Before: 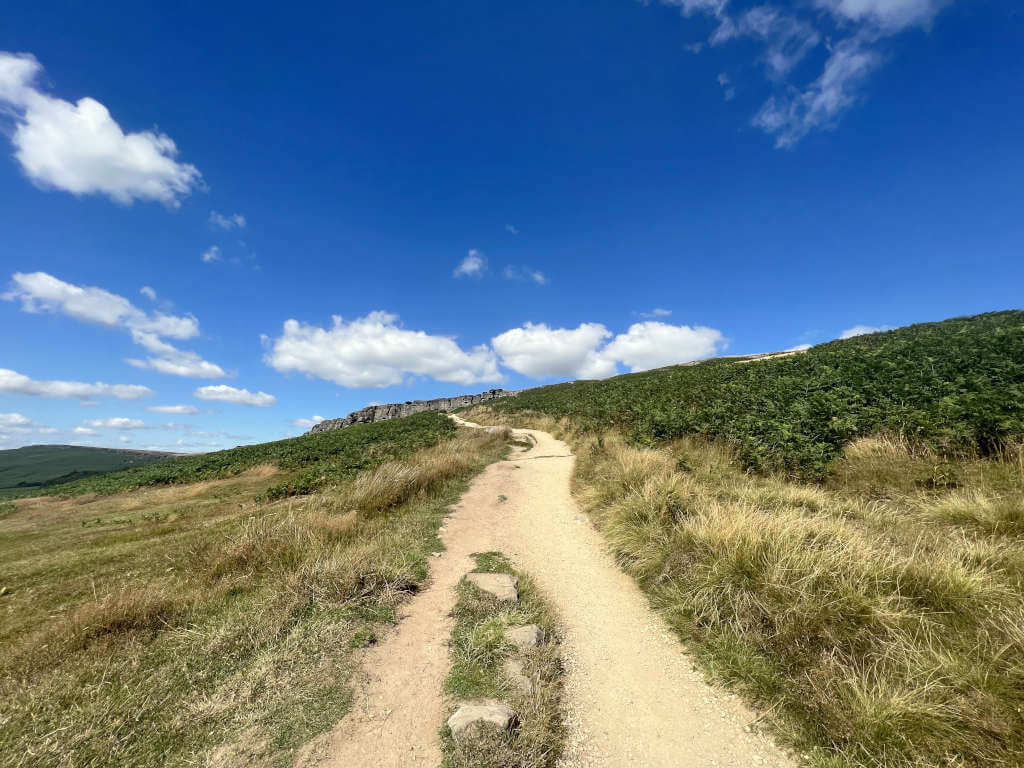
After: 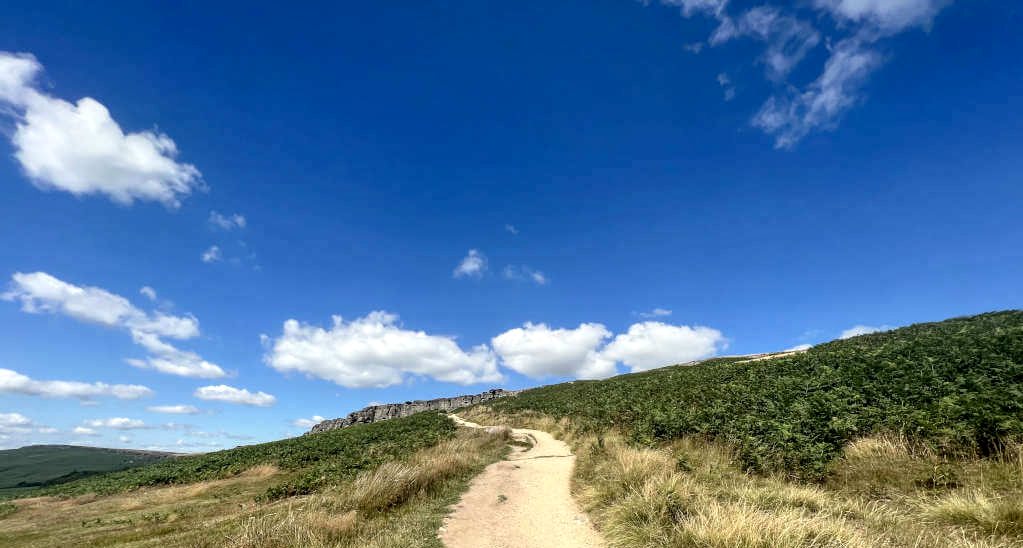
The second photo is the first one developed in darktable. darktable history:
local contrast: on, module defaults
crop: bottom 28.576%
shadows and highlights: shadows -30, highlights 30
